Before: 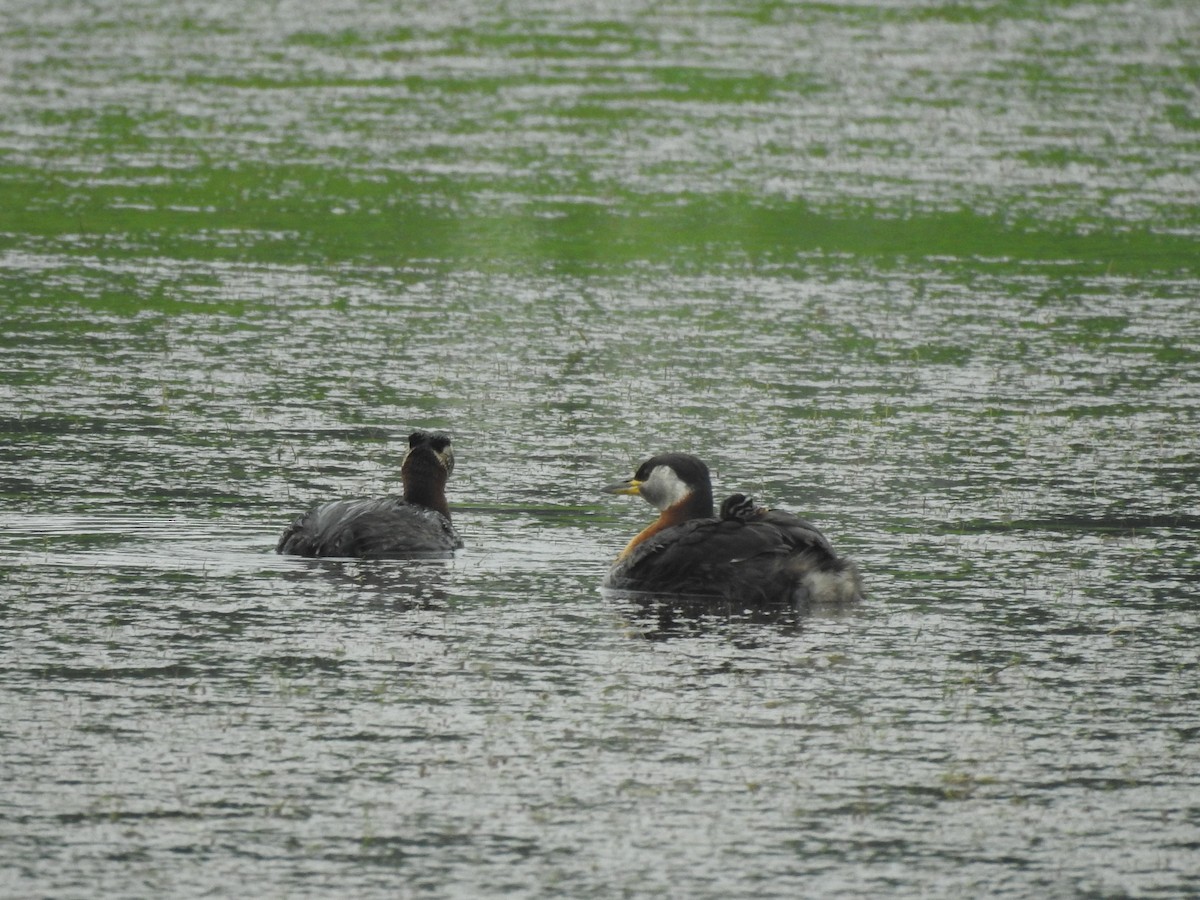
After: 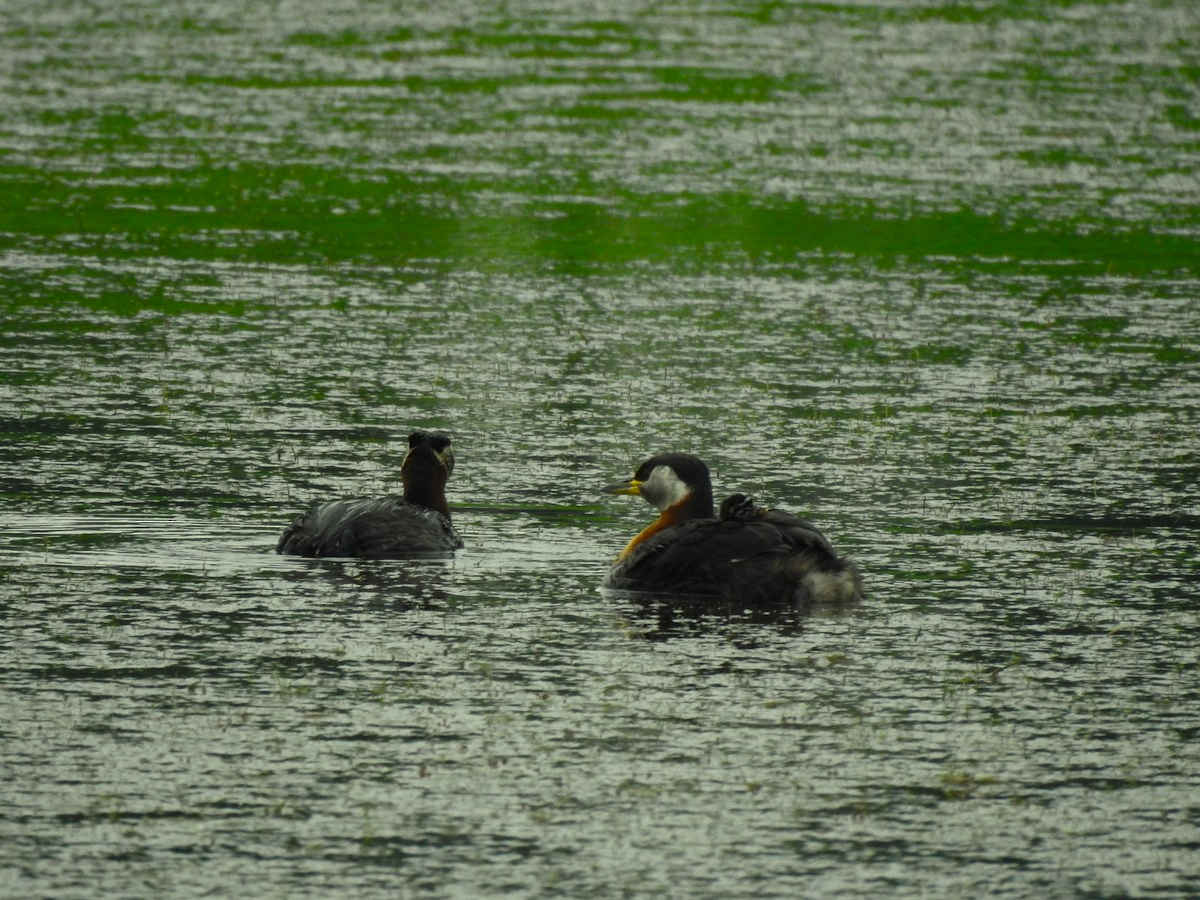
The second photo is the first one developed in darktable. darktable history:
contrast brightness saturation: brightness -0.2, saturation 0.08
color balance: contrast 6.48%, output saturation 113.3%
color correction: highlights a* -5.94, highlights b* 11.19
